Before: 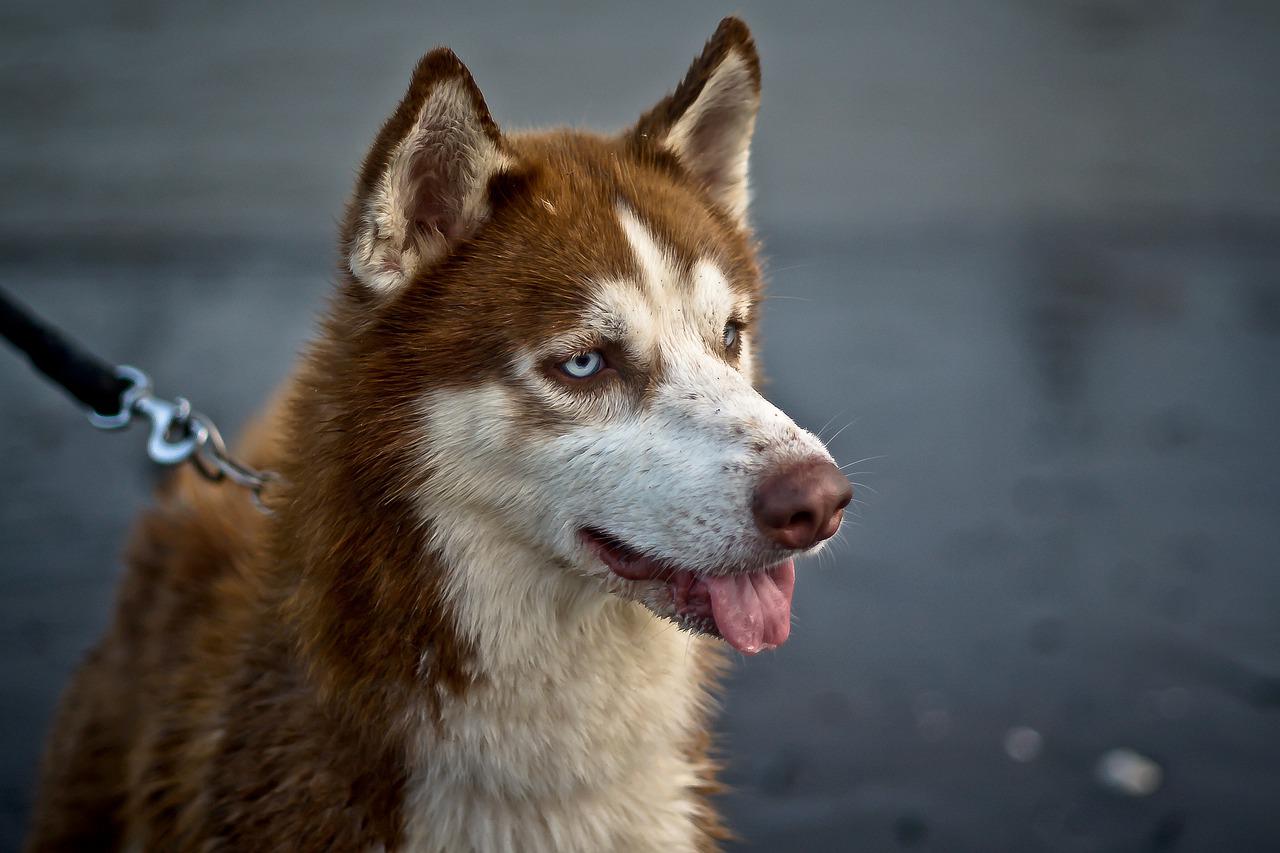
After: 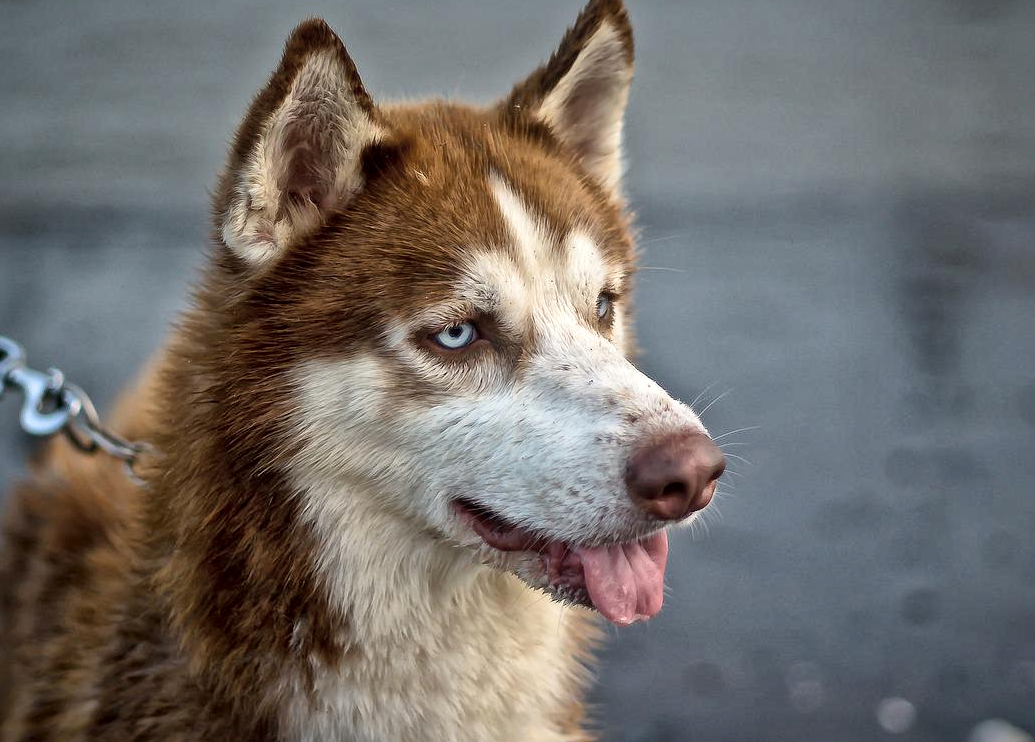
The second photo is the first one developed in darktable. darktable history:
global tonemap: drago (1, 100), detail 1
crop: left 9.929%, top 3.475%, right 9.188%, bottom 9.529%
